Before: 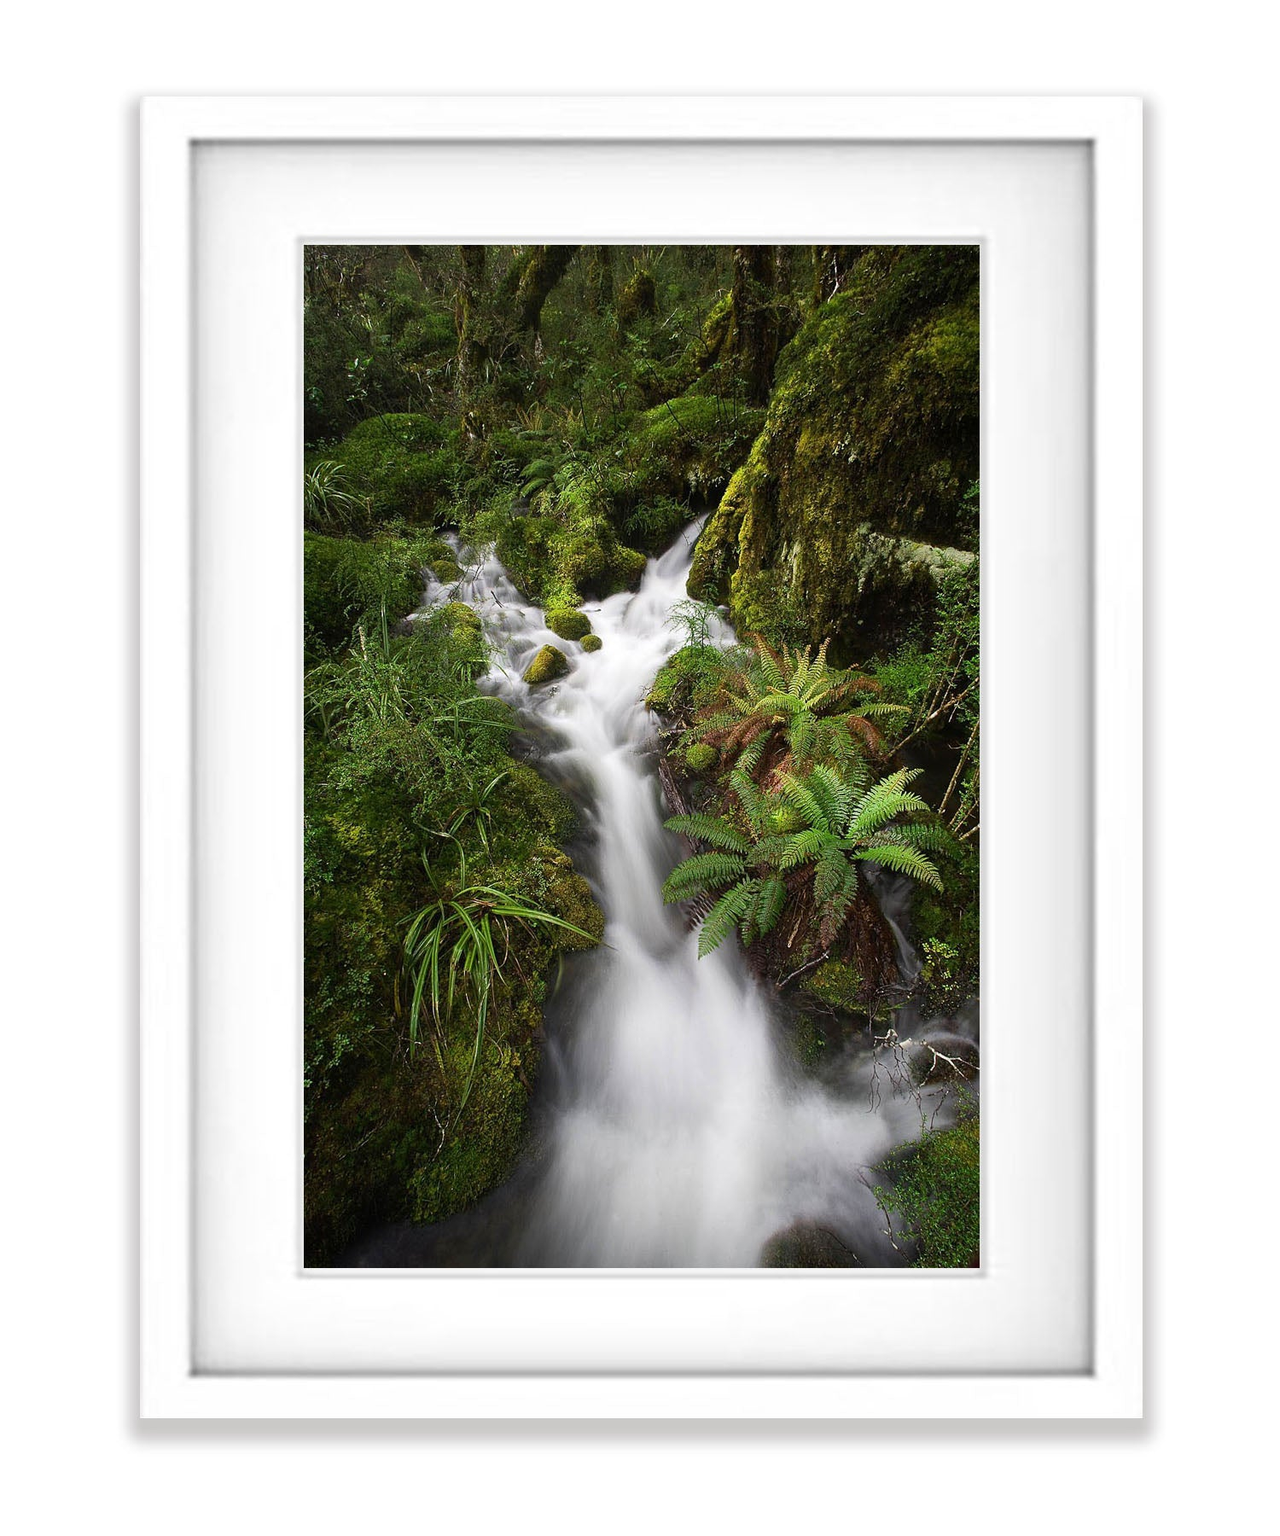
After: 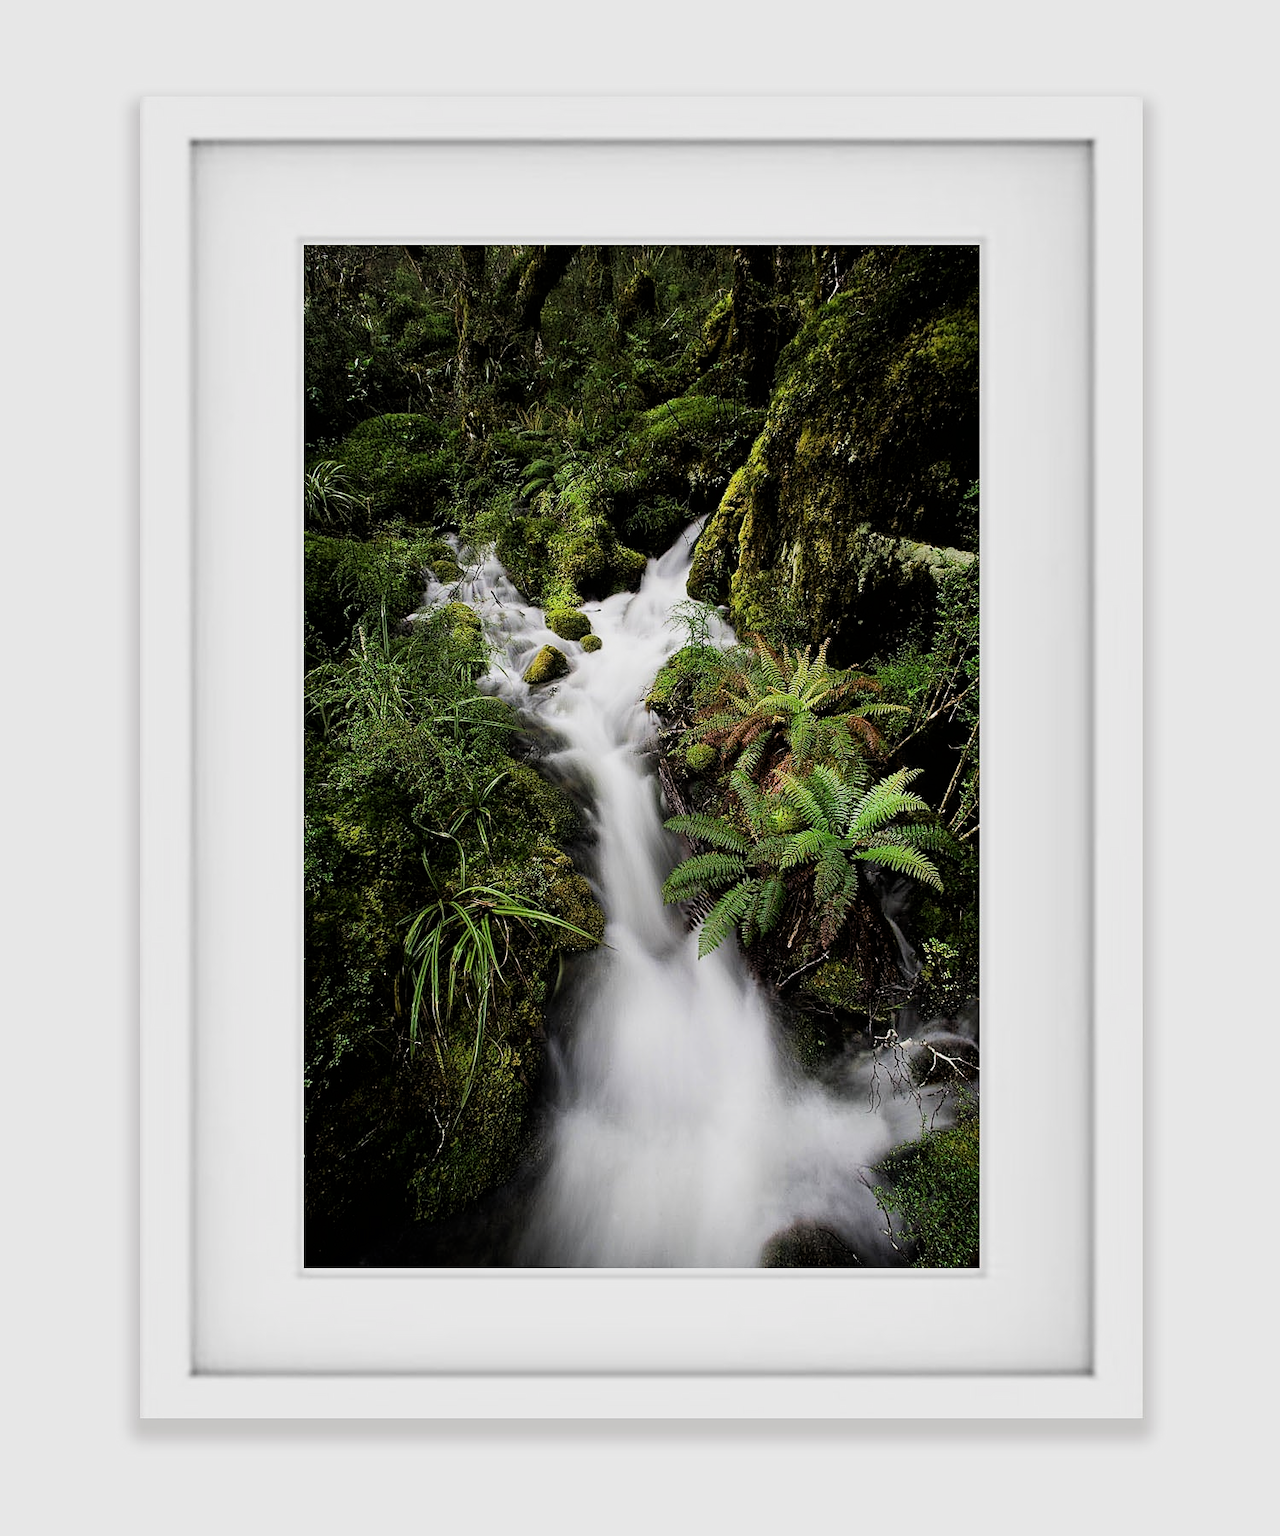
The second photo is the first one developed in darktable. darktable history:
sharpen: amount 0.202
filmic rgb: black relative exposure -5.04 EV, white relative exposure 3.51 EV, hardness 3.18, contrast 1.187, highlights saturation mix -29.12%
